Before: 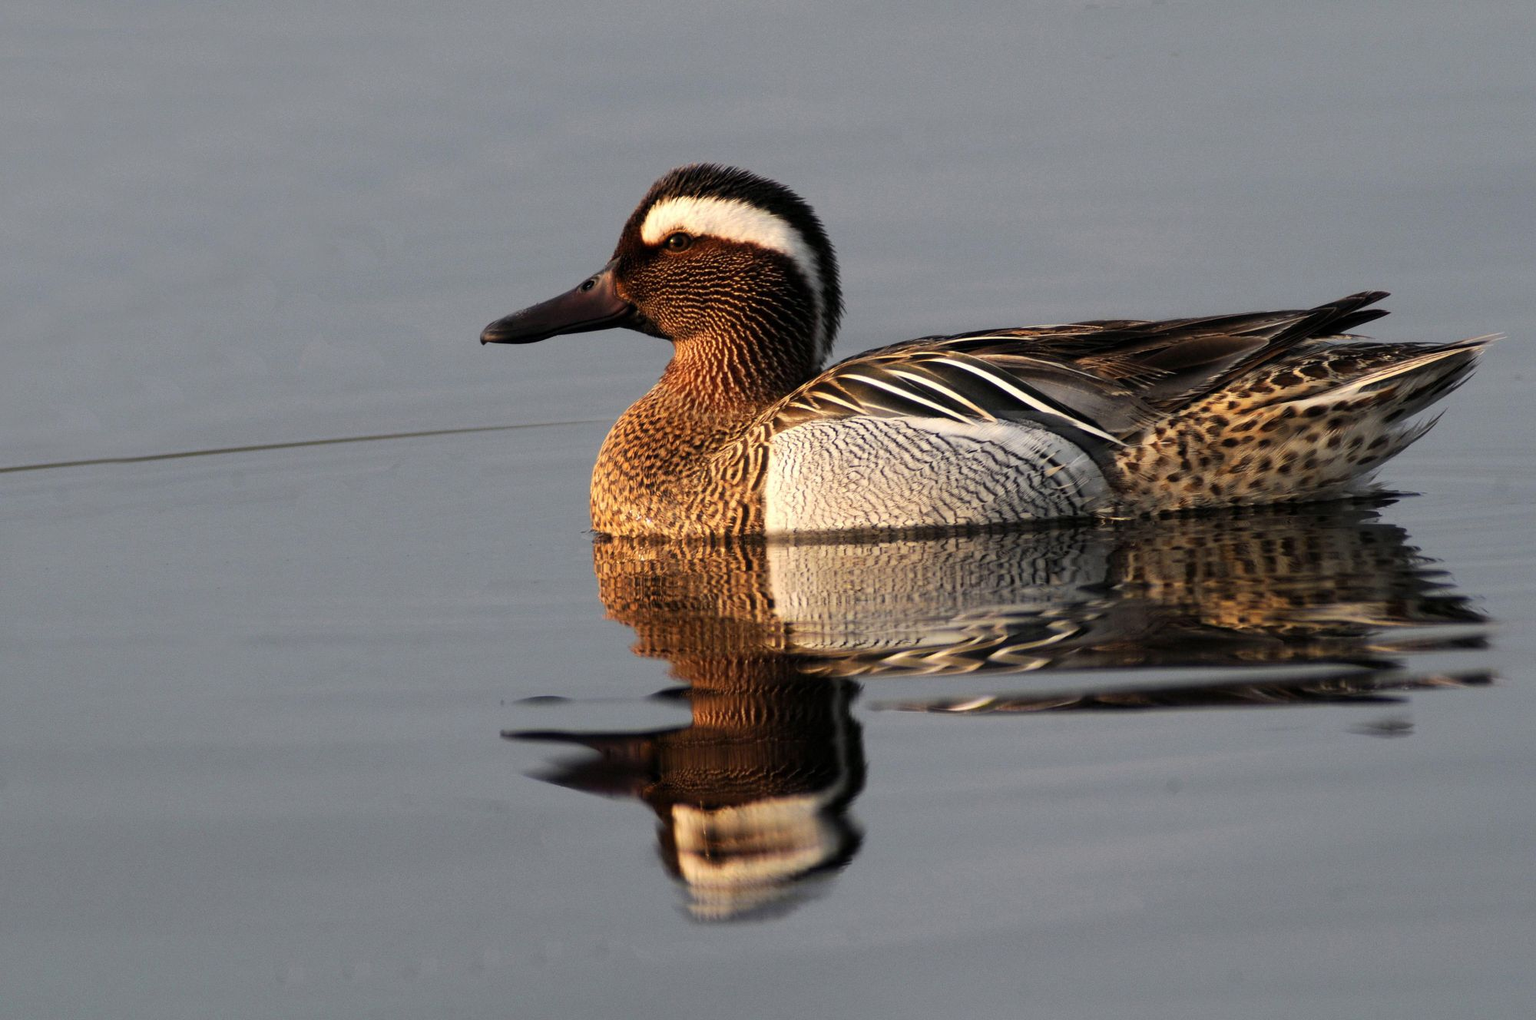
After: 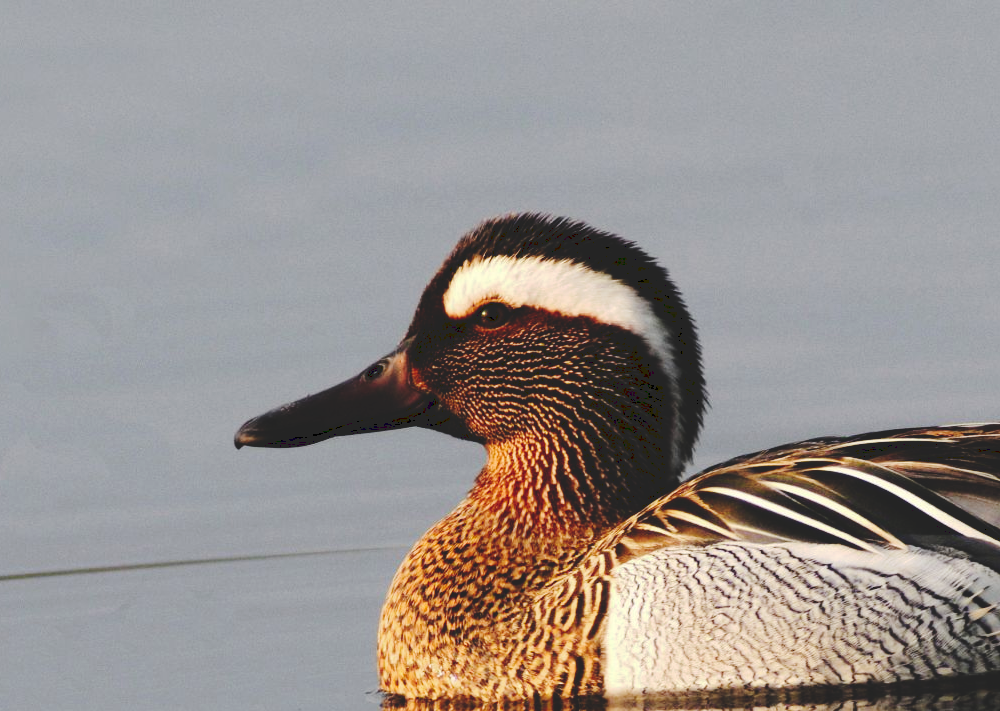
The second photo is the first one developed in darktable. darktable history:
crop: left 19.556%, right 30.401%, bottom 46.458%
tone curve: curves: ch0 [(0, 0) (0.003, 0.14) (0.011, 0.141) (0.025, 0.141) (0.044, 0.142) (0.069, 0.146) (0.1, 0.151) (0.136, 0.16) (0.177, 0.182) (0.224, 0.214) (0.277, 0.272) (0.335, 0.35) (0.399, 0.453) (0.468, 0.548) (0.543, 0.634) (0.623, 0.715) (0.709, 0.778) (0.801, 0.848) (0.898, 0.902) (1, 1)], preserve colors none
